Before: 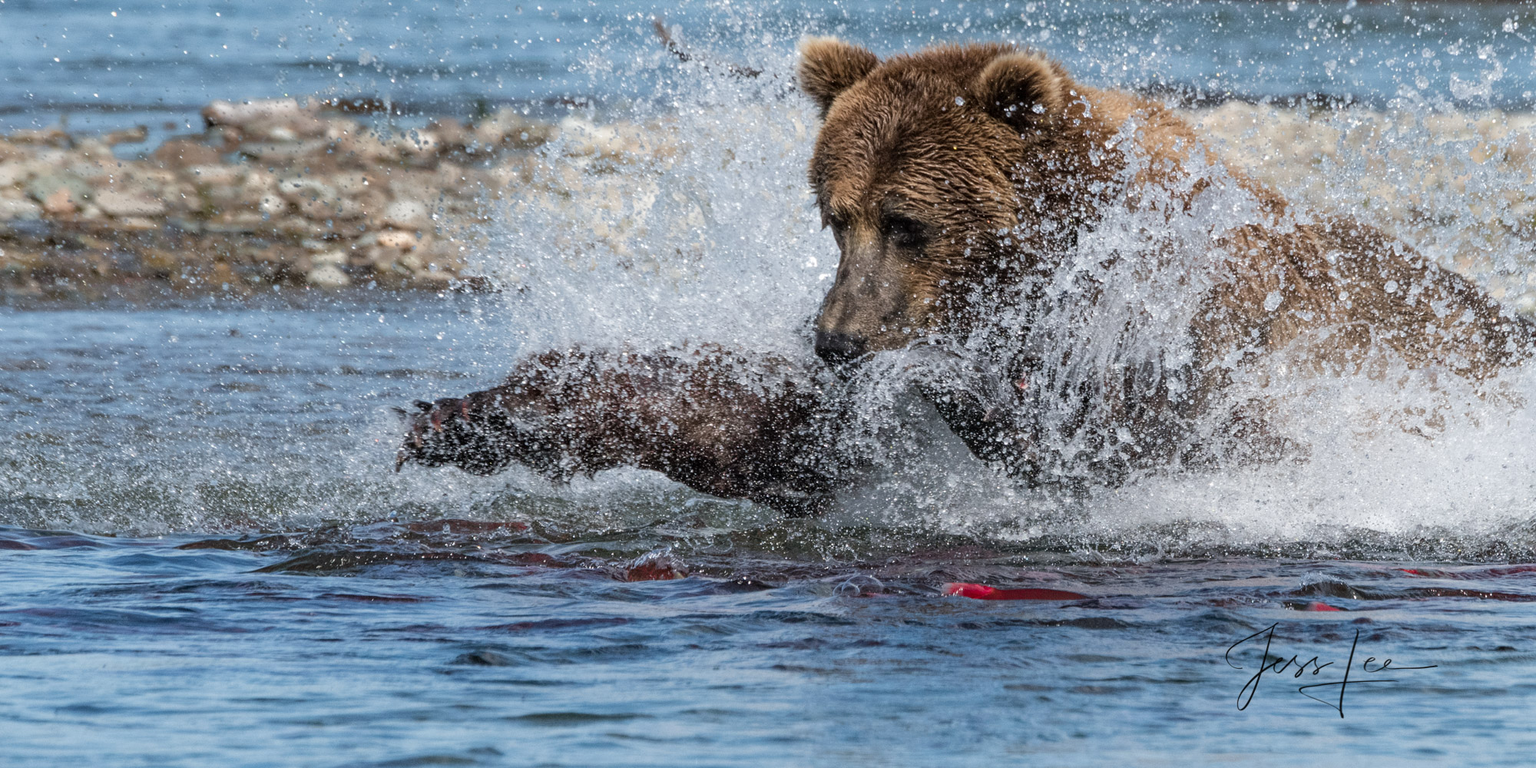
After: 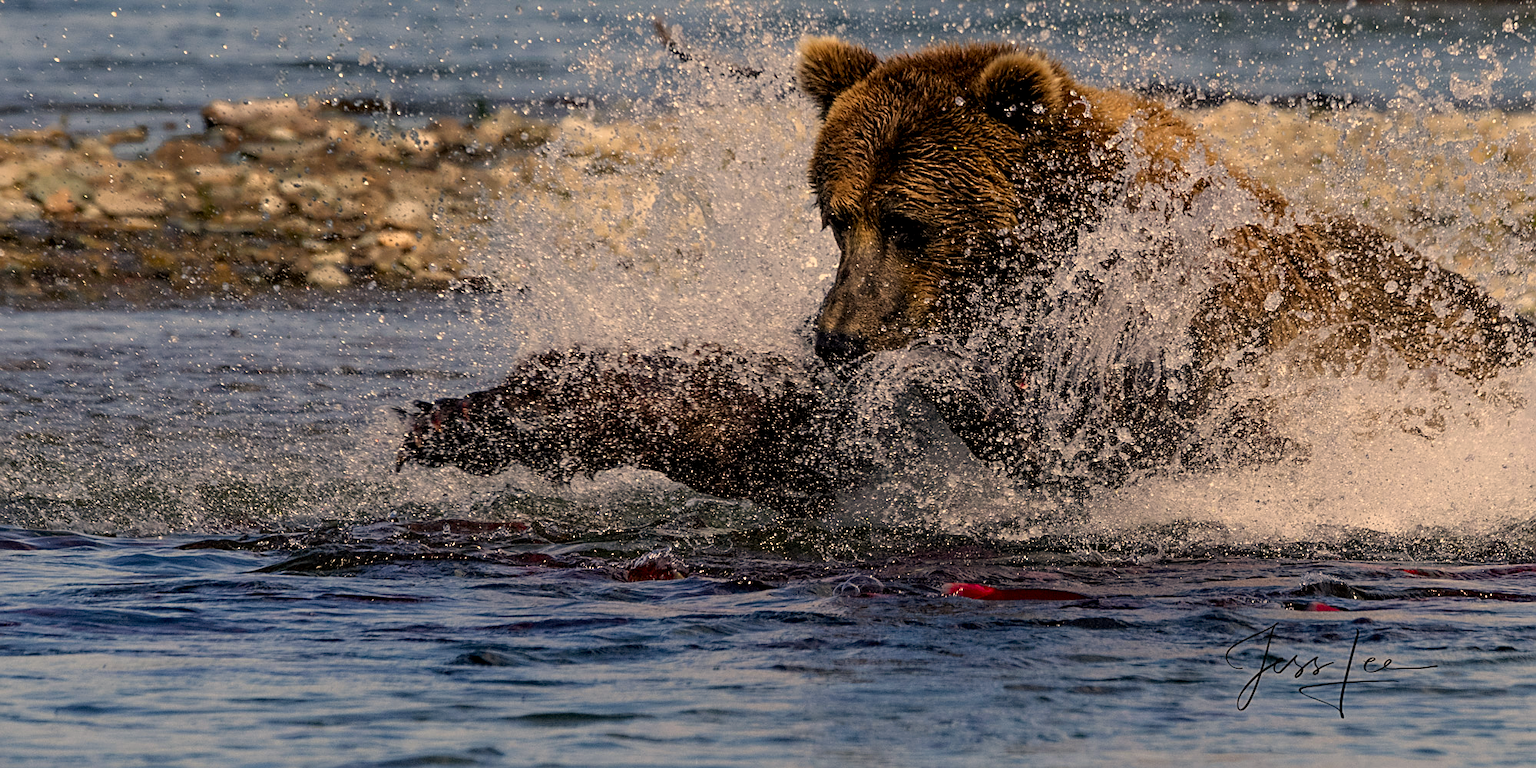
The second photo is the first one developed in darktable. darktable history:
sharpen: on, module defaults
contrast brightness saturation: contrast 0.04, saturation 0.07
color balance: lift [0.991, 1, 1, 1], gamma [0.996, 1, 1, 1], input saturation 98.52%, contrast 20.34%, output saturation 103.72%
color correction: highlights a* 15, highlights b* 31.55
exposure: black level correction 0, exposure -0.721 EV, compensate highlight preservation false
